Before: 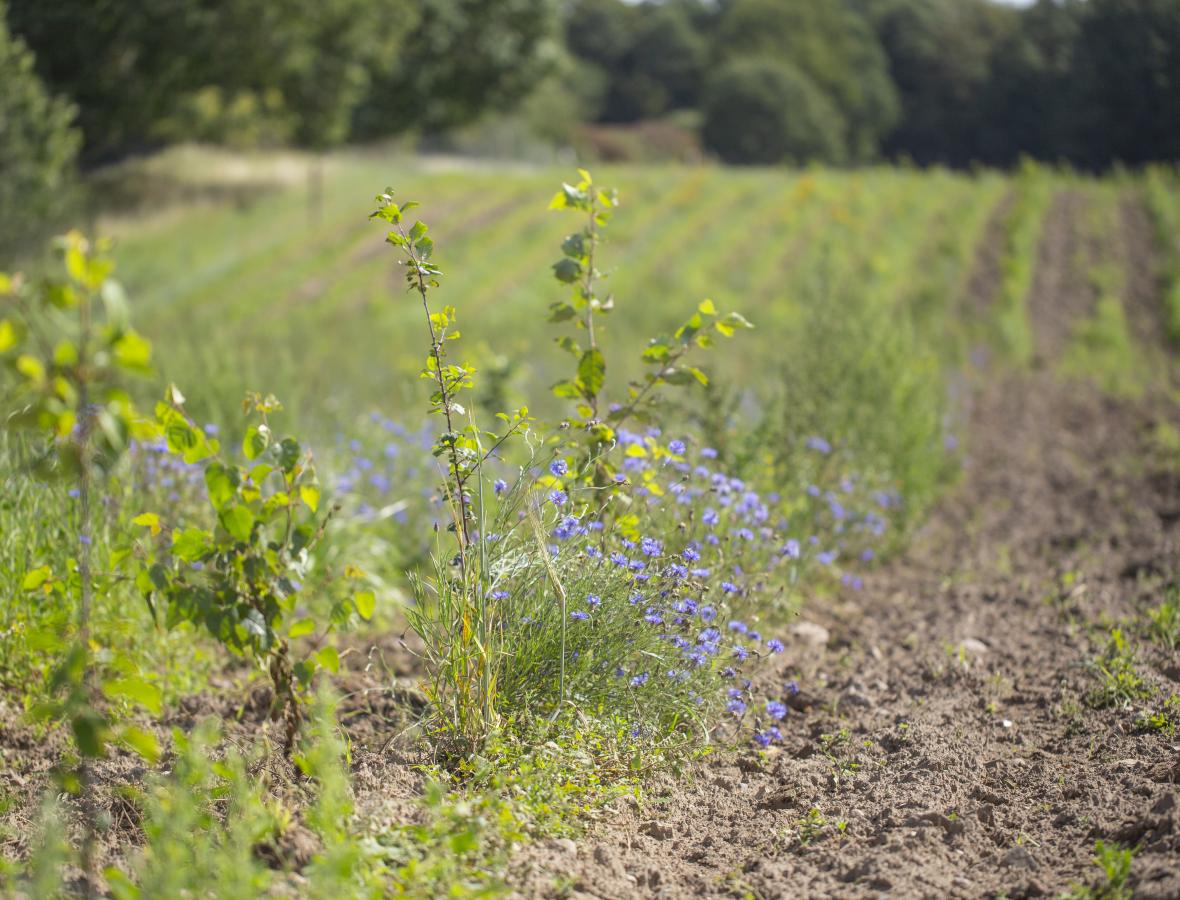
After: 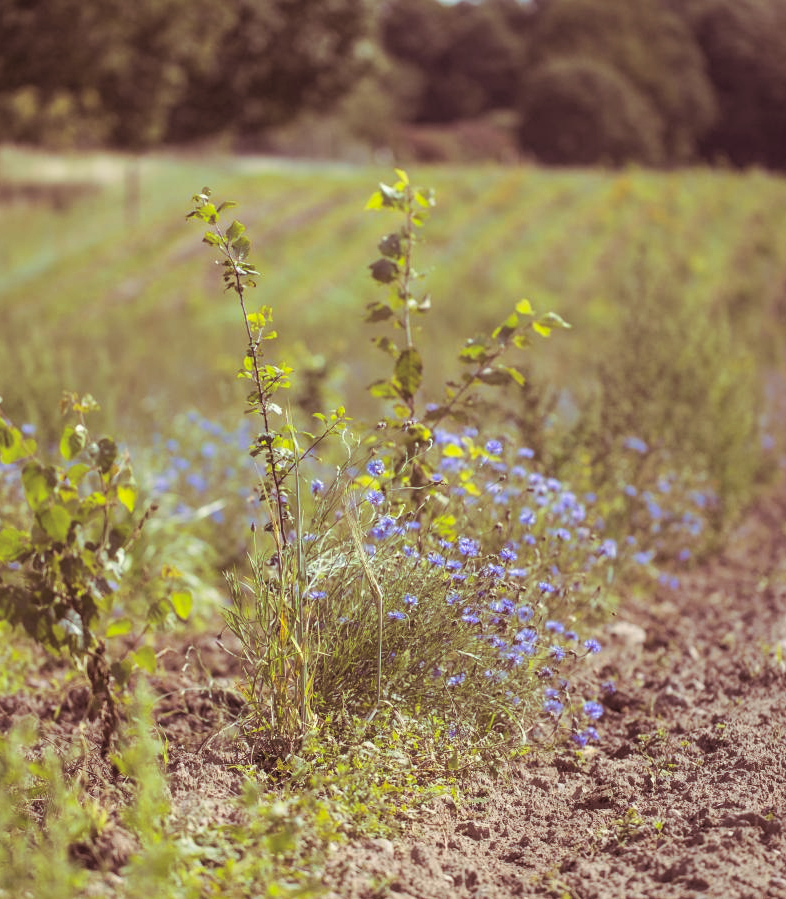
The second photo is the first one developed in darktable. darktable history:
tone curve: curves: ch0 [(0, 0) (0.003, 0.003) (0.011, 0.011) (0.025, 0.024) (0.044, 0.043) (0.069, 0.068) (0.1, 0.097) (0.136, 0.133) (0.177, 0.173) (0.224, 0.219) (0.277, 0.27) (0.335, 0.327) (0.399, 0.39) (0.468, 0.457) (0.543, 0.545) (0.623, 0.625) (0.709, 0.71) (0.801, 0.801) (0.898, 0.898) (1, 1)], preserve colors none
crop and rotate: left 15.546%, right 17.787%
split-toning: on, module defaults
